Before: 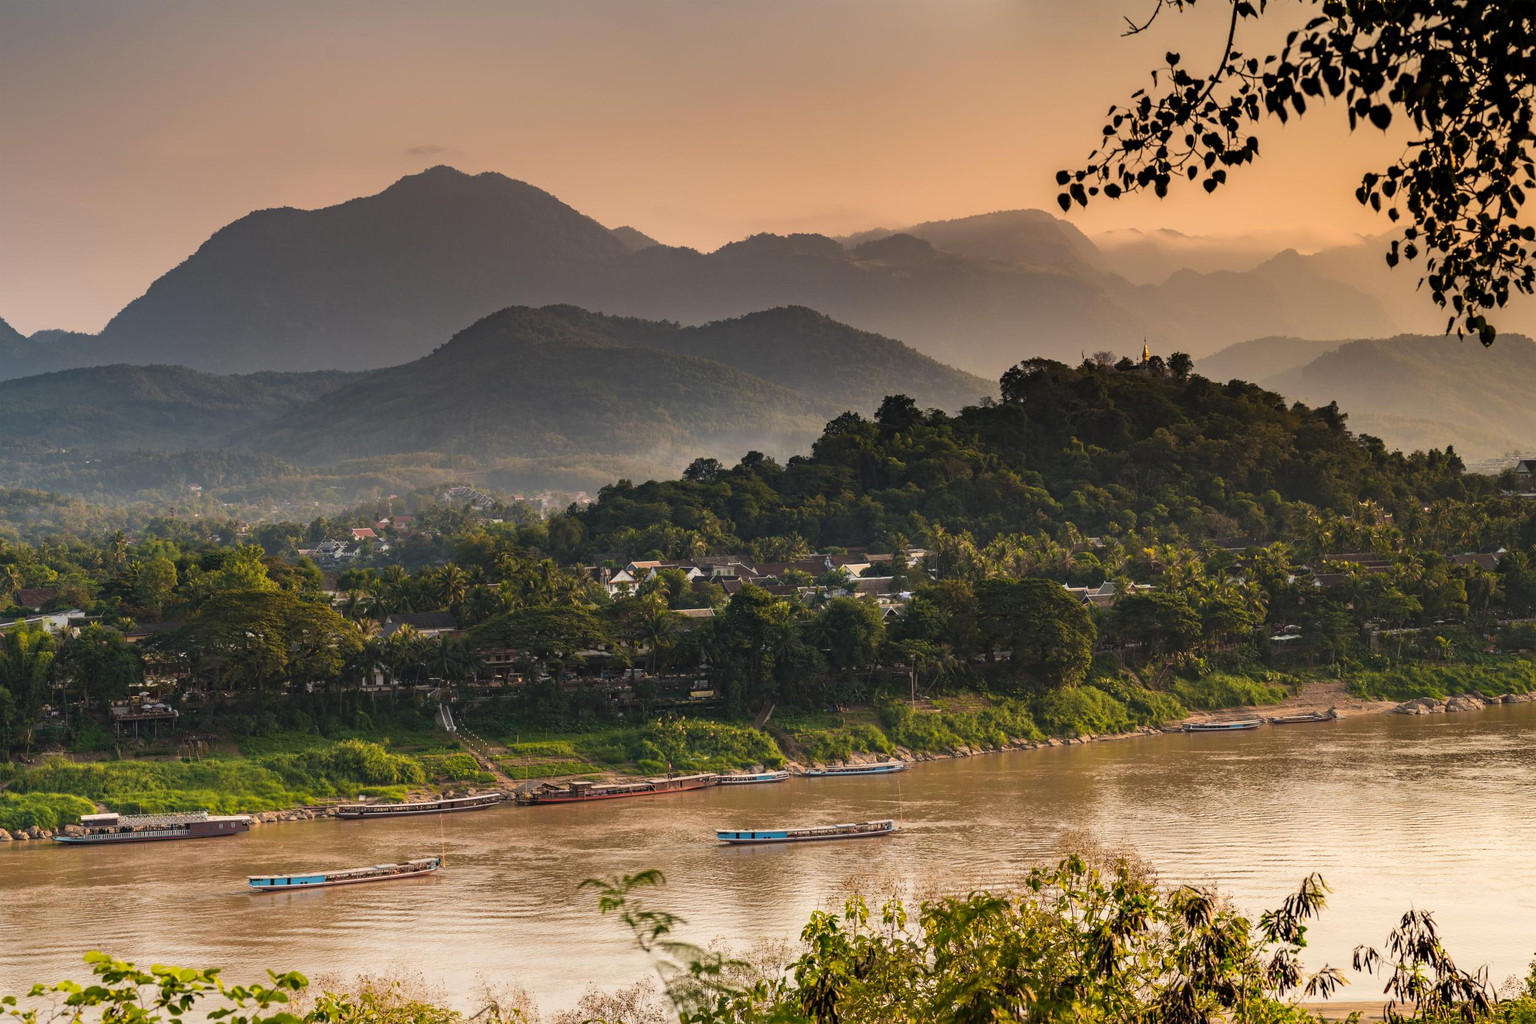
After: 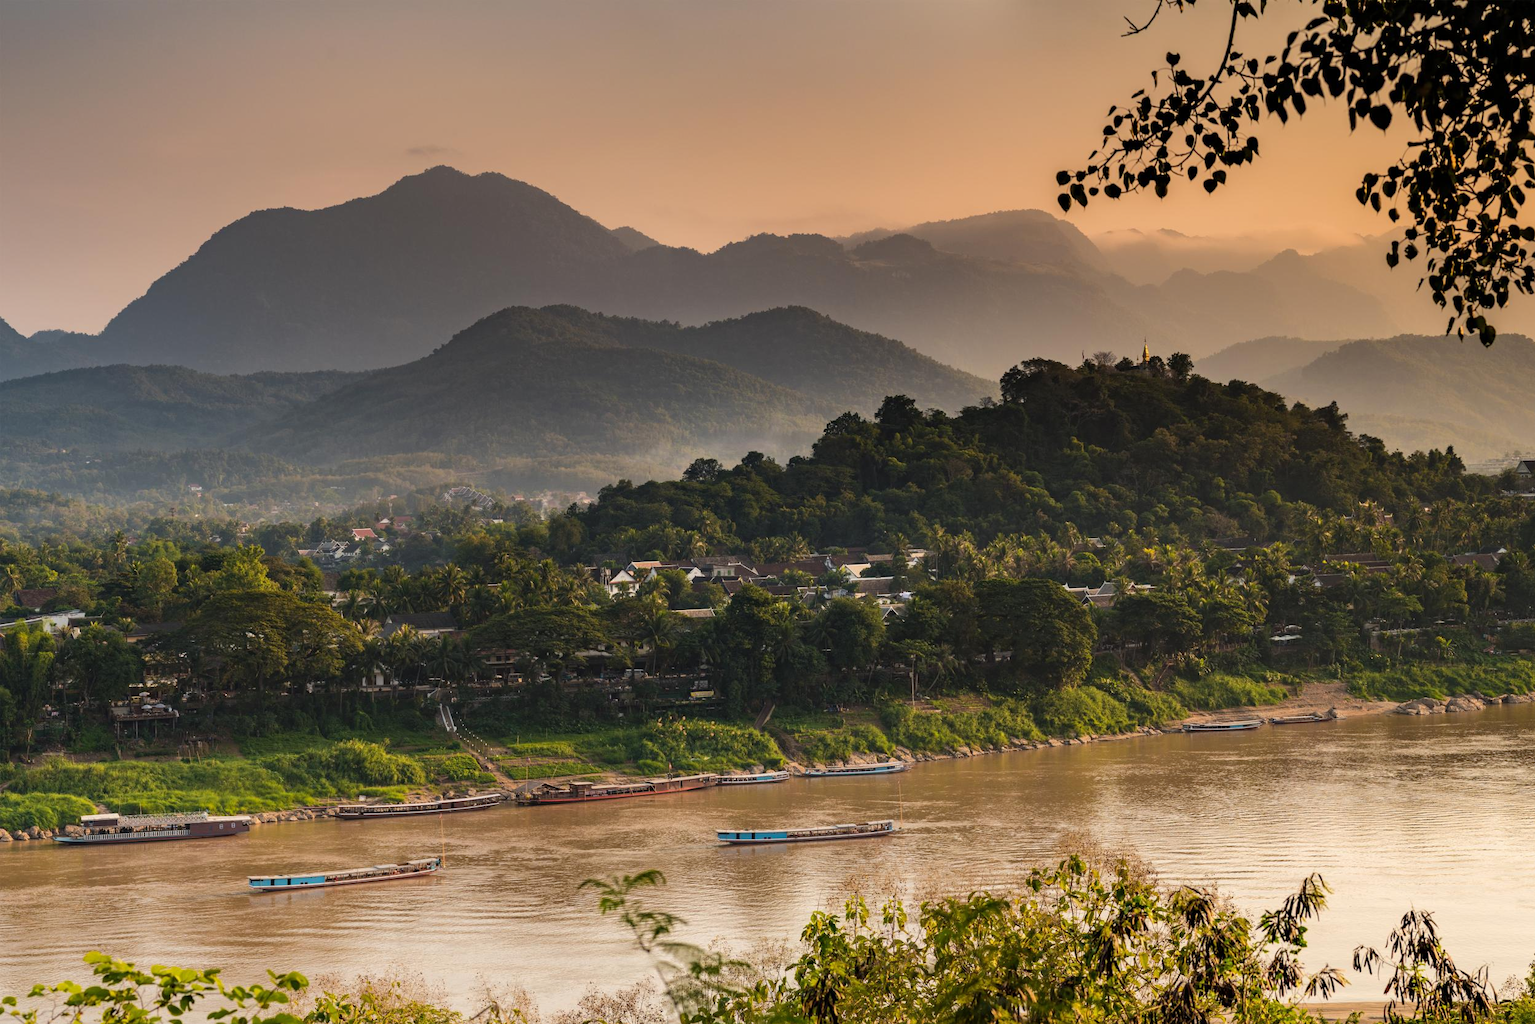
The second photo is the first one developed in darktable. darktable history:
exposure: exposure -0.04 EV, compensate highlight preservation false
tone equalizer: -8 EV -1.84 EV, -7 EV -1.16 EV, -6 EV -1.62 EV, smoothing diameter 25%, edges refinement/feathering 10, preserve details guided filter
